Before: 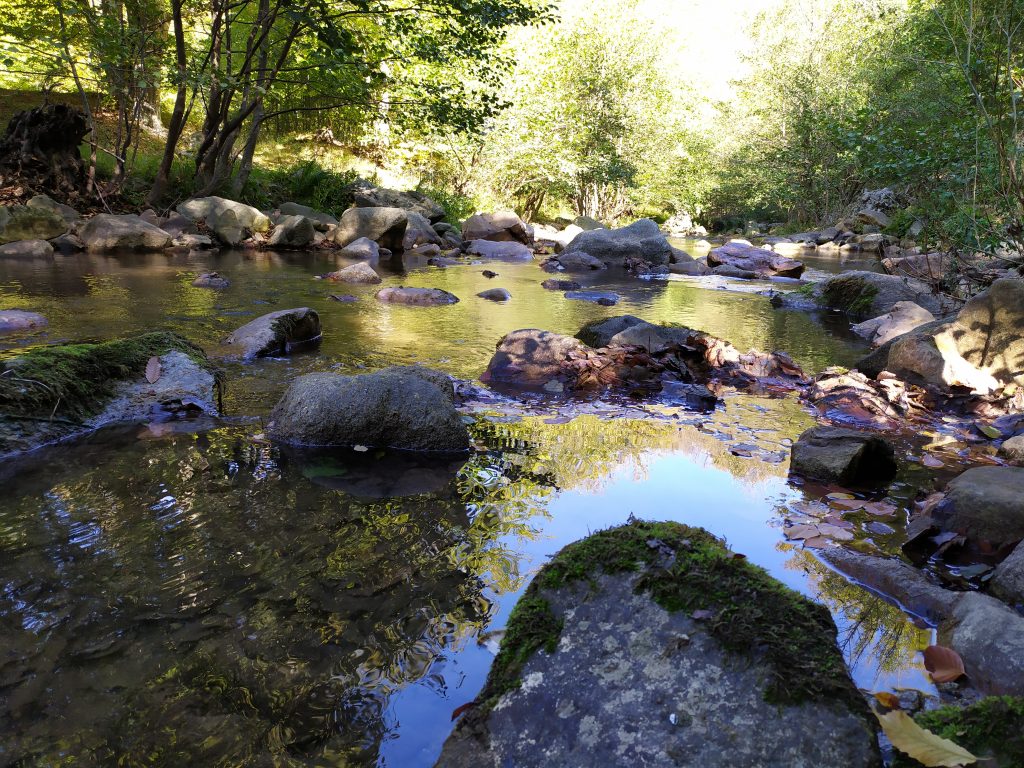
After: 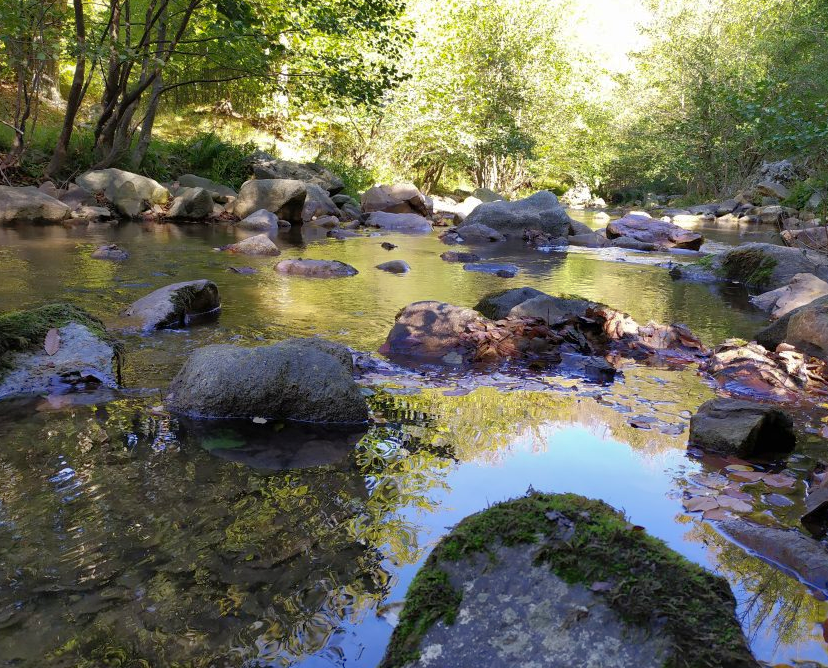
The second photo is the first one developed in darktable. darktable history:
shadows and highlights: on, module defaults
crop: left 9.915%, top 3.664%, right 9.224%, bottom 9.253%
